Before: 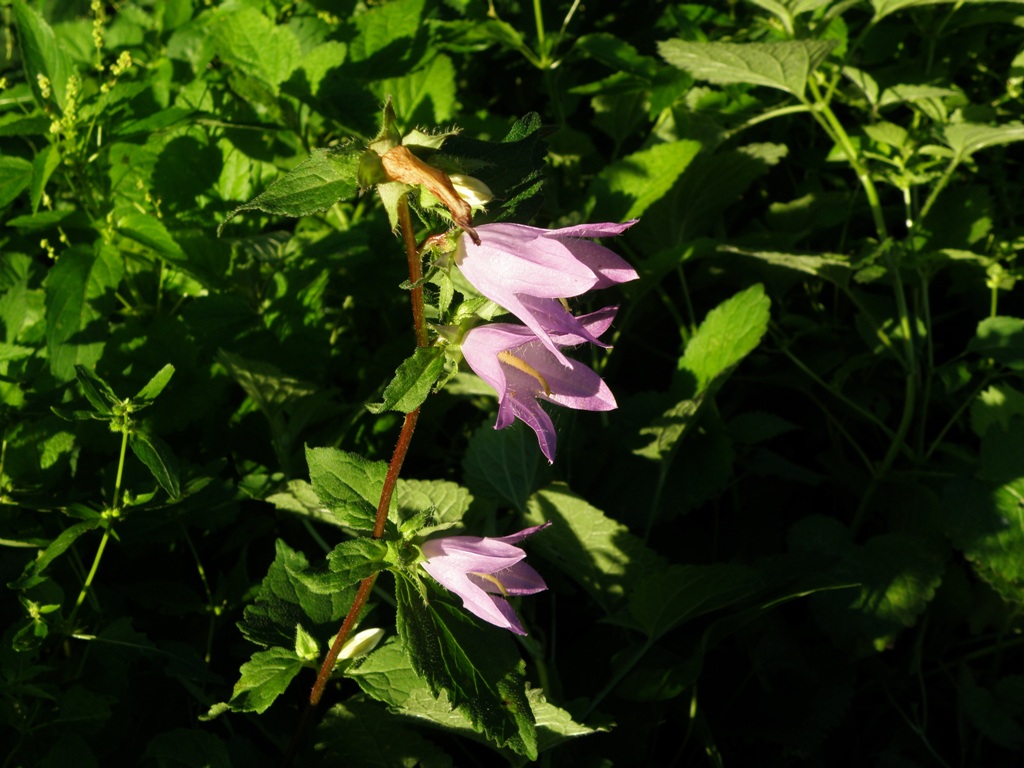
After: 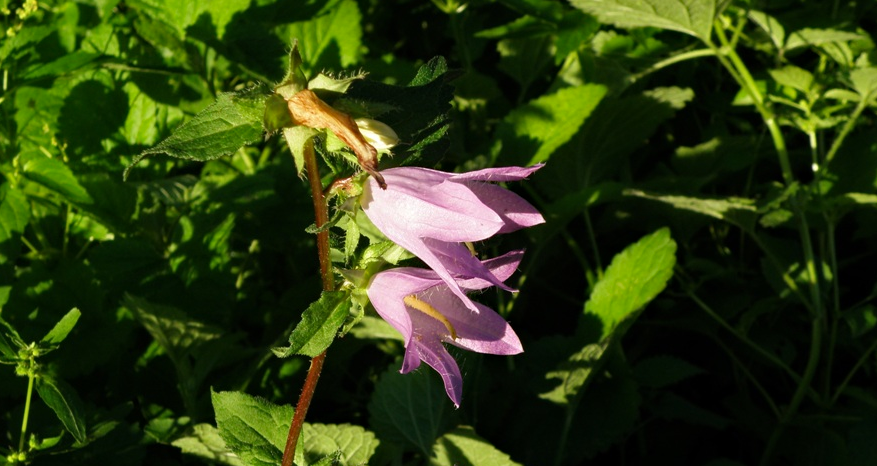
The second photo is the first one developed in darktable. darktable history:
crop and rotate: left 9.255%, top 7.315%, right 5.005%, bottom 31.941%
haze removal: adaptive false
